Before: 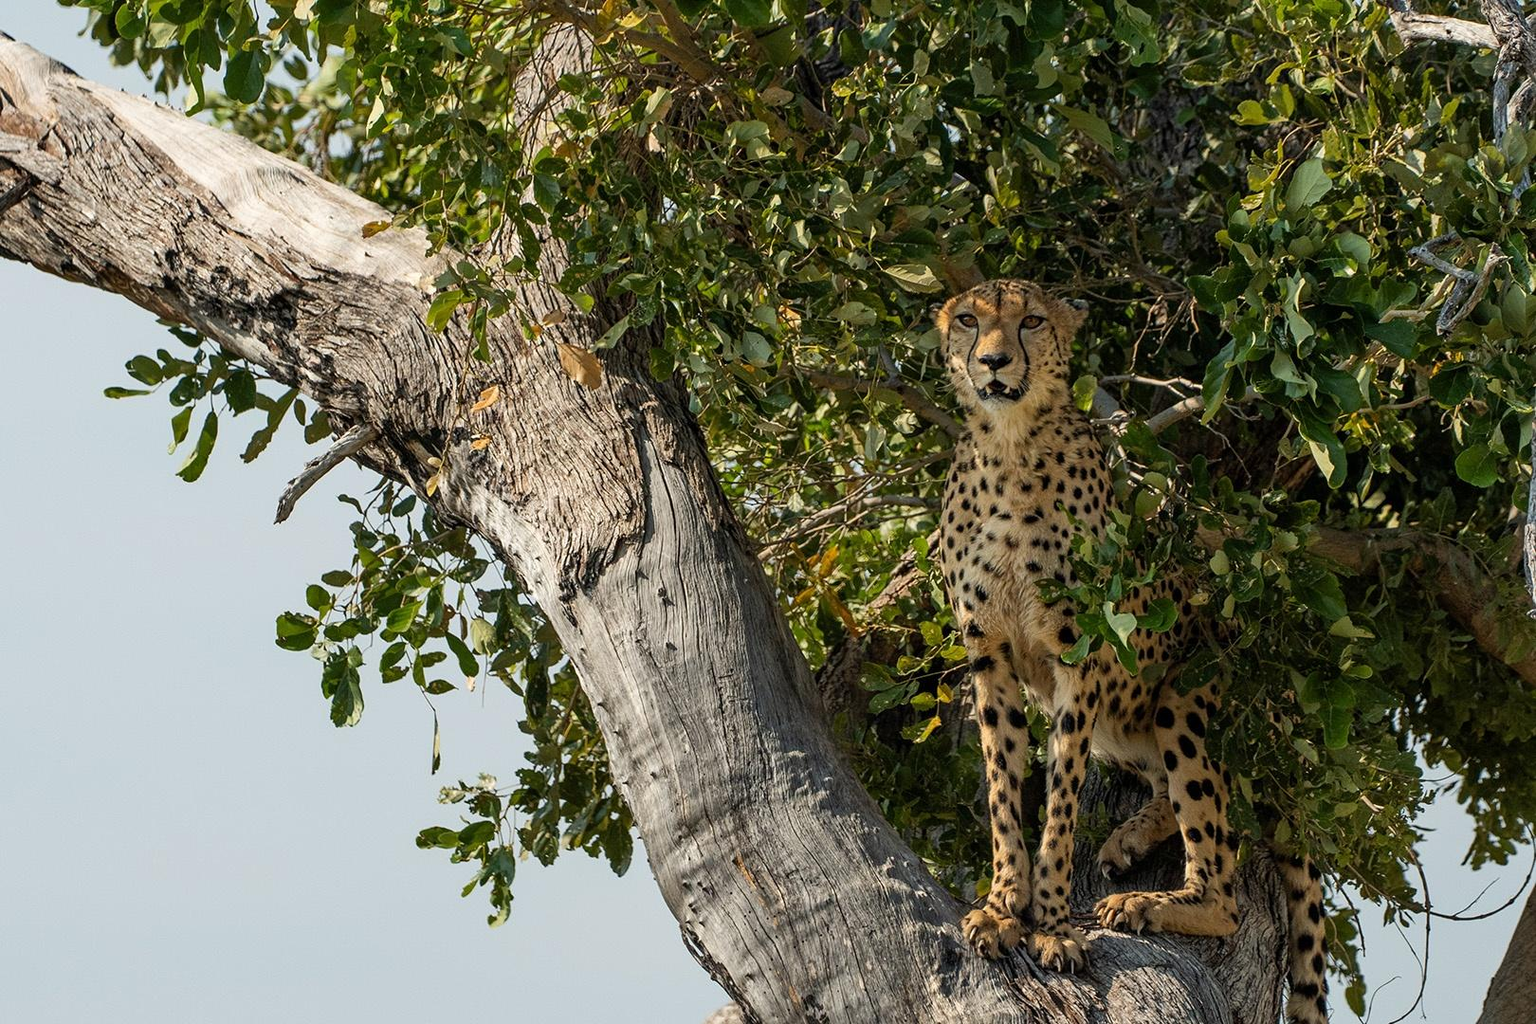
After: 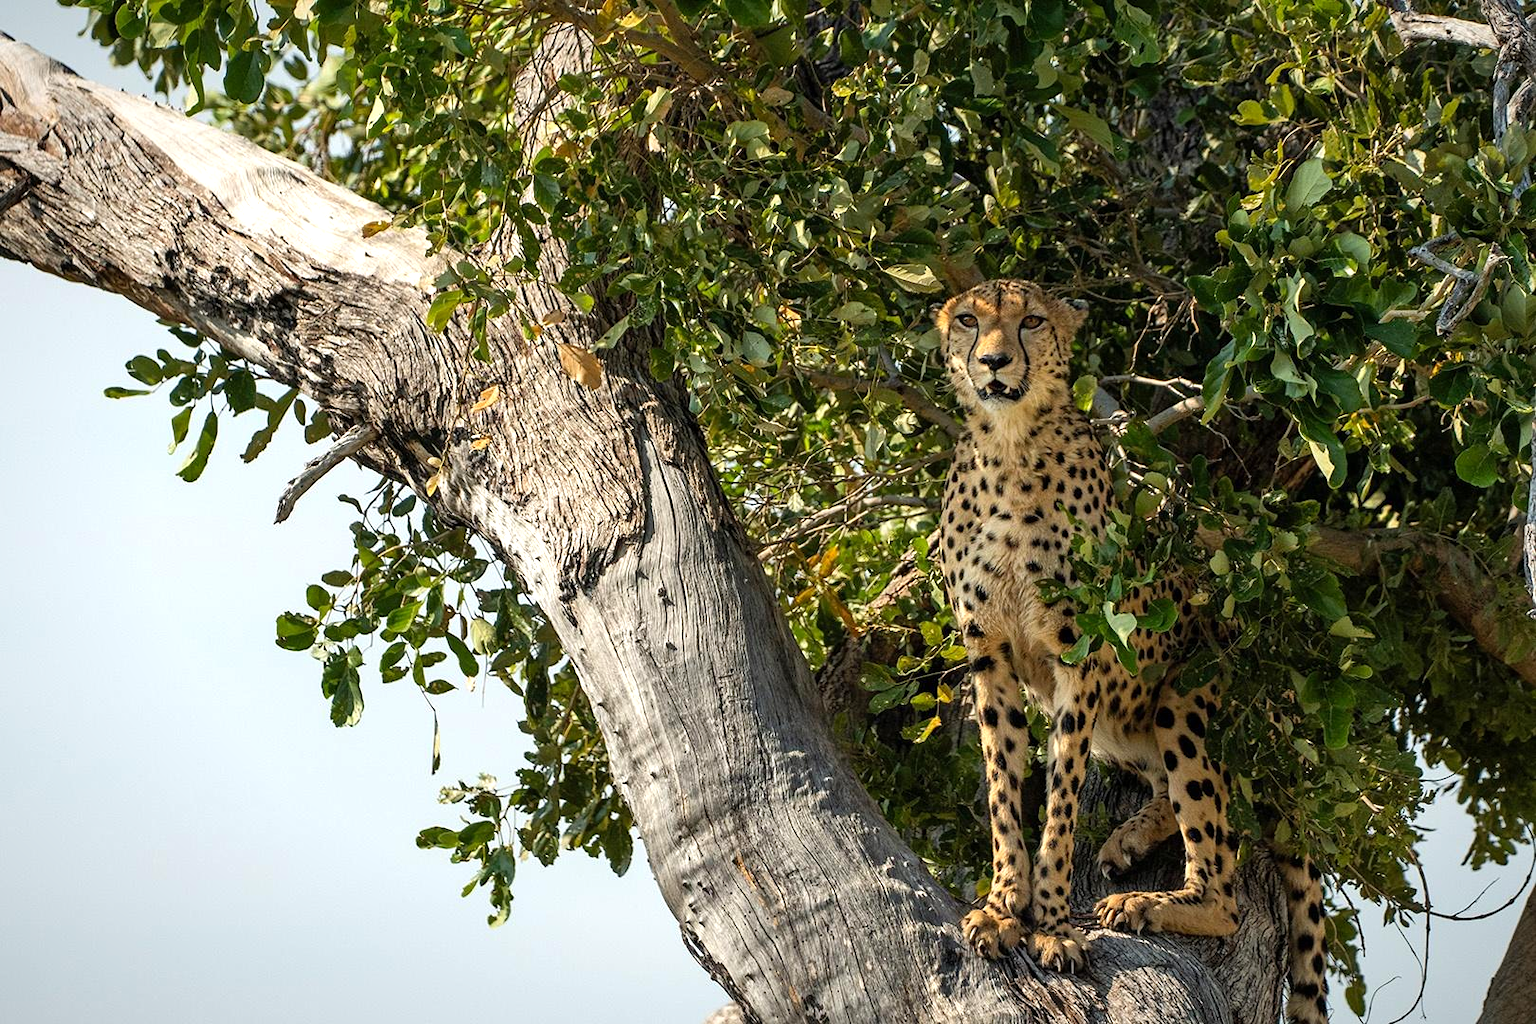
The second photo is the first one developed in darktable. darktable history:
levels: levels [0, 0.43, 0.859]
vignetting: fall-off start 80.87%, fall-off radius 61.59%, brightness -0.384, saturation 0.007, center (0, 0.007), automatic ratio true, width/height ratio 1.418
